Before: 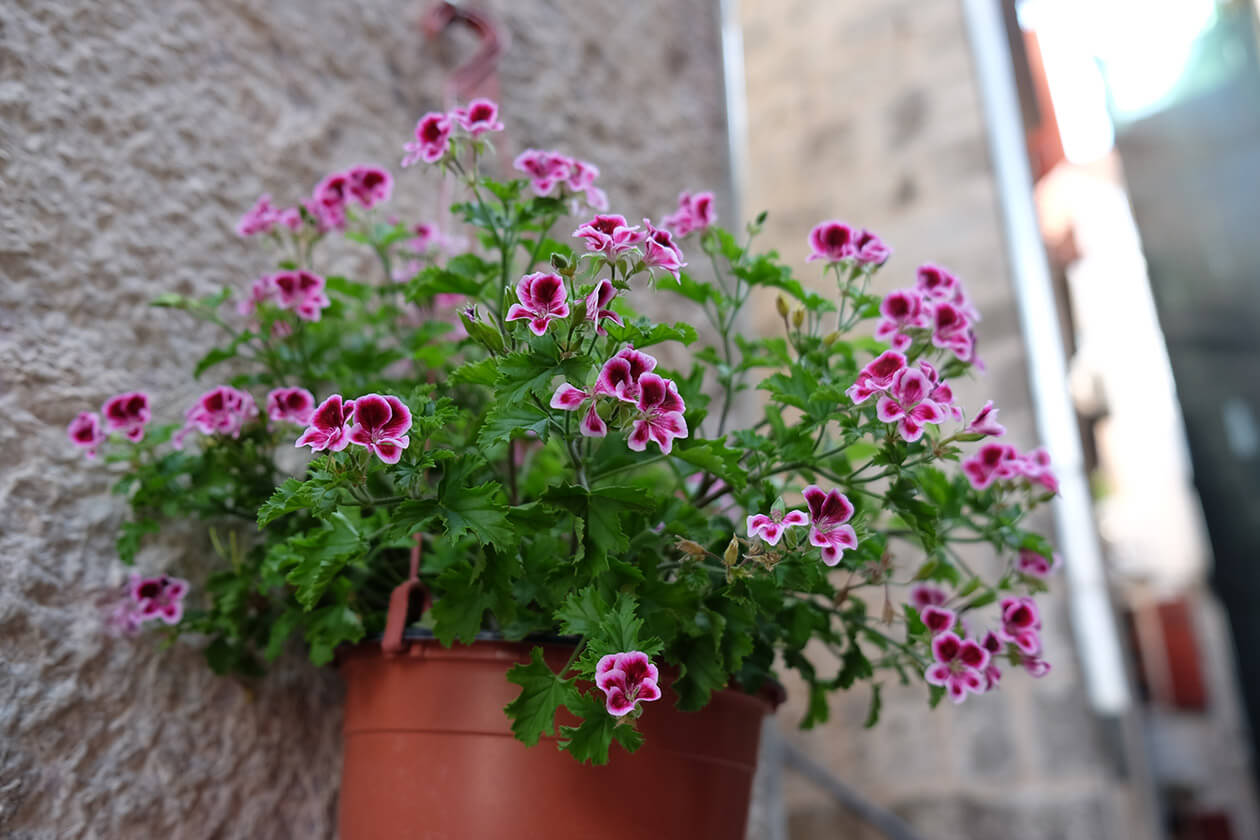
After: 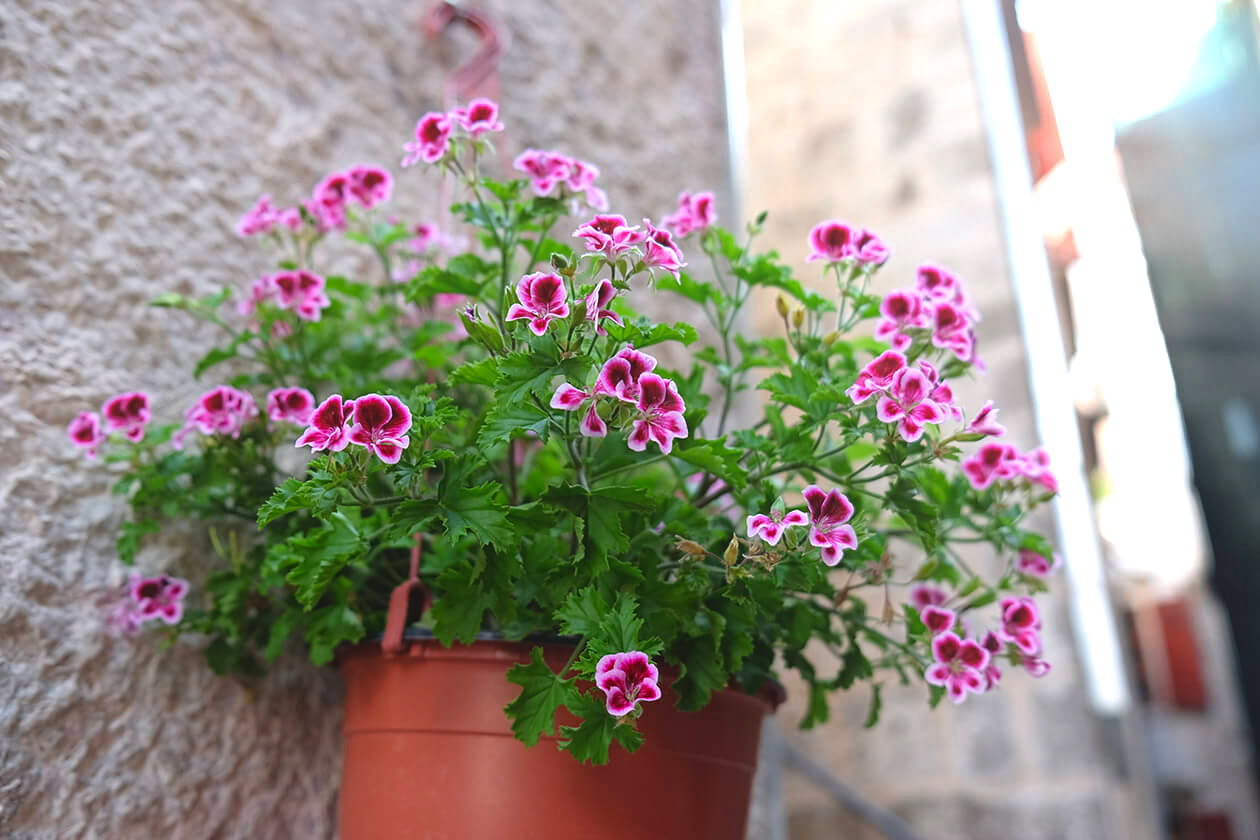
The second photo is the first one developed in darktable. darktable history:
exposure: black level correction 0, exposure 0.702 EV, compensate highlight preservation false
contrast equalizer: y [[0.439, 0.44, 0.442, 0.457, 0.493, 0.498], [0.5 ×6], [0.5 ×6], [0 ×6], [0 ×6]]
tone curve: curves: ch0 [(0, 0) (0.253, 0.237) (1, 1)]; ch1 [(0, 0) (0.411, 0.385) (0.502, 0.506) (0.557, 0.565) (0.66, 0.683) (1, 1)]; ch2 [(0, 0) (0.394, 0.413) (0.5, 0.5) (1, 1)], preserve colors none
